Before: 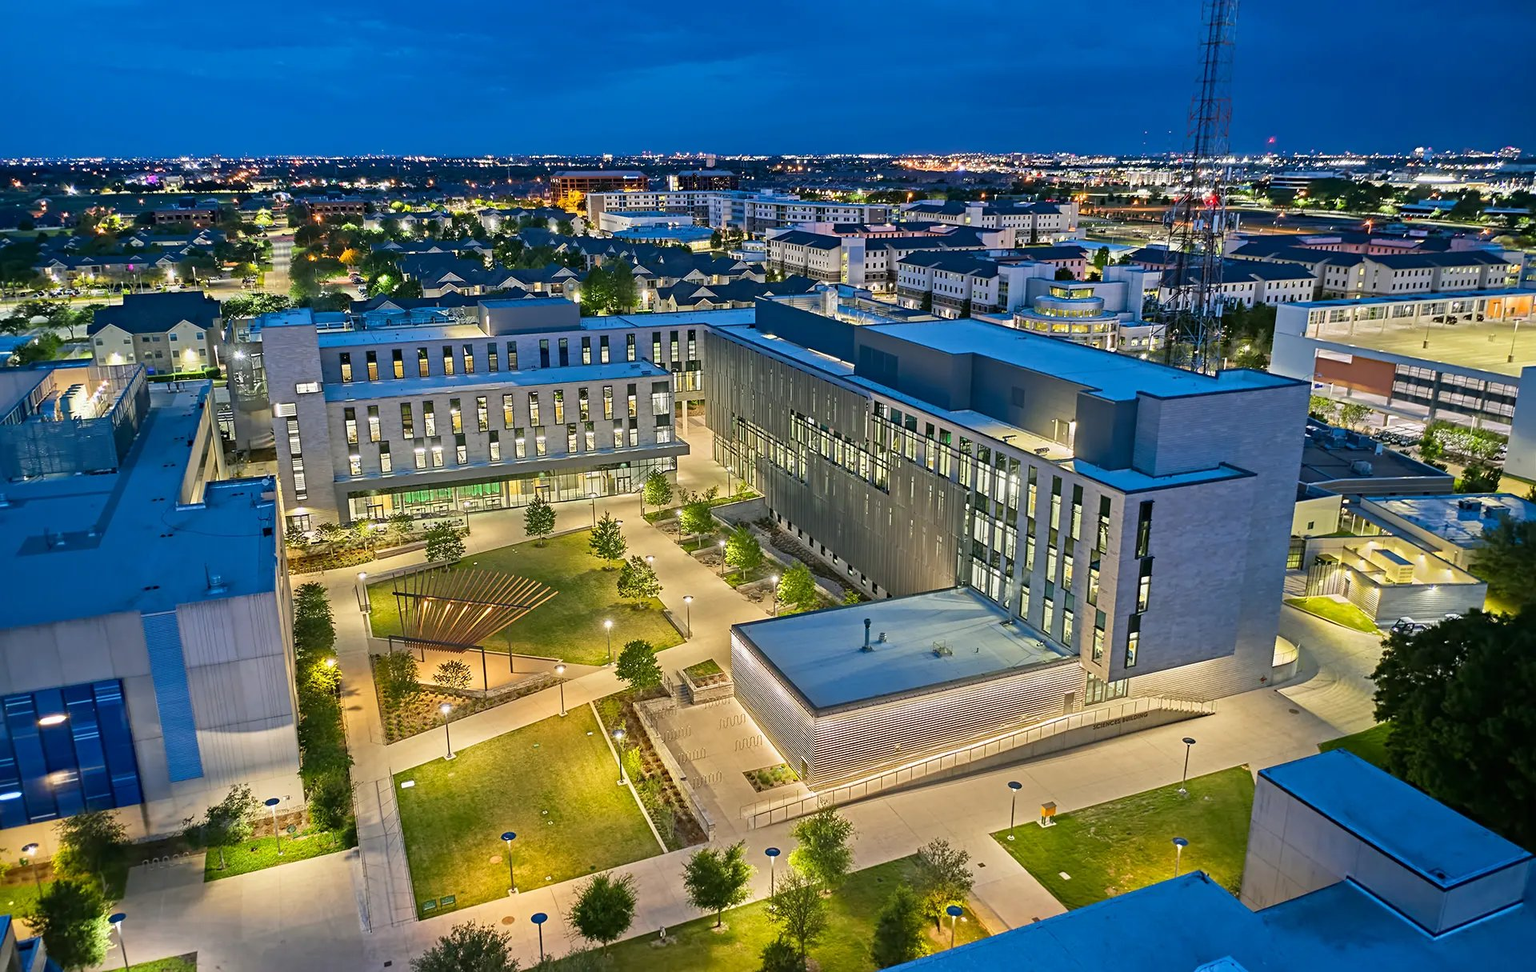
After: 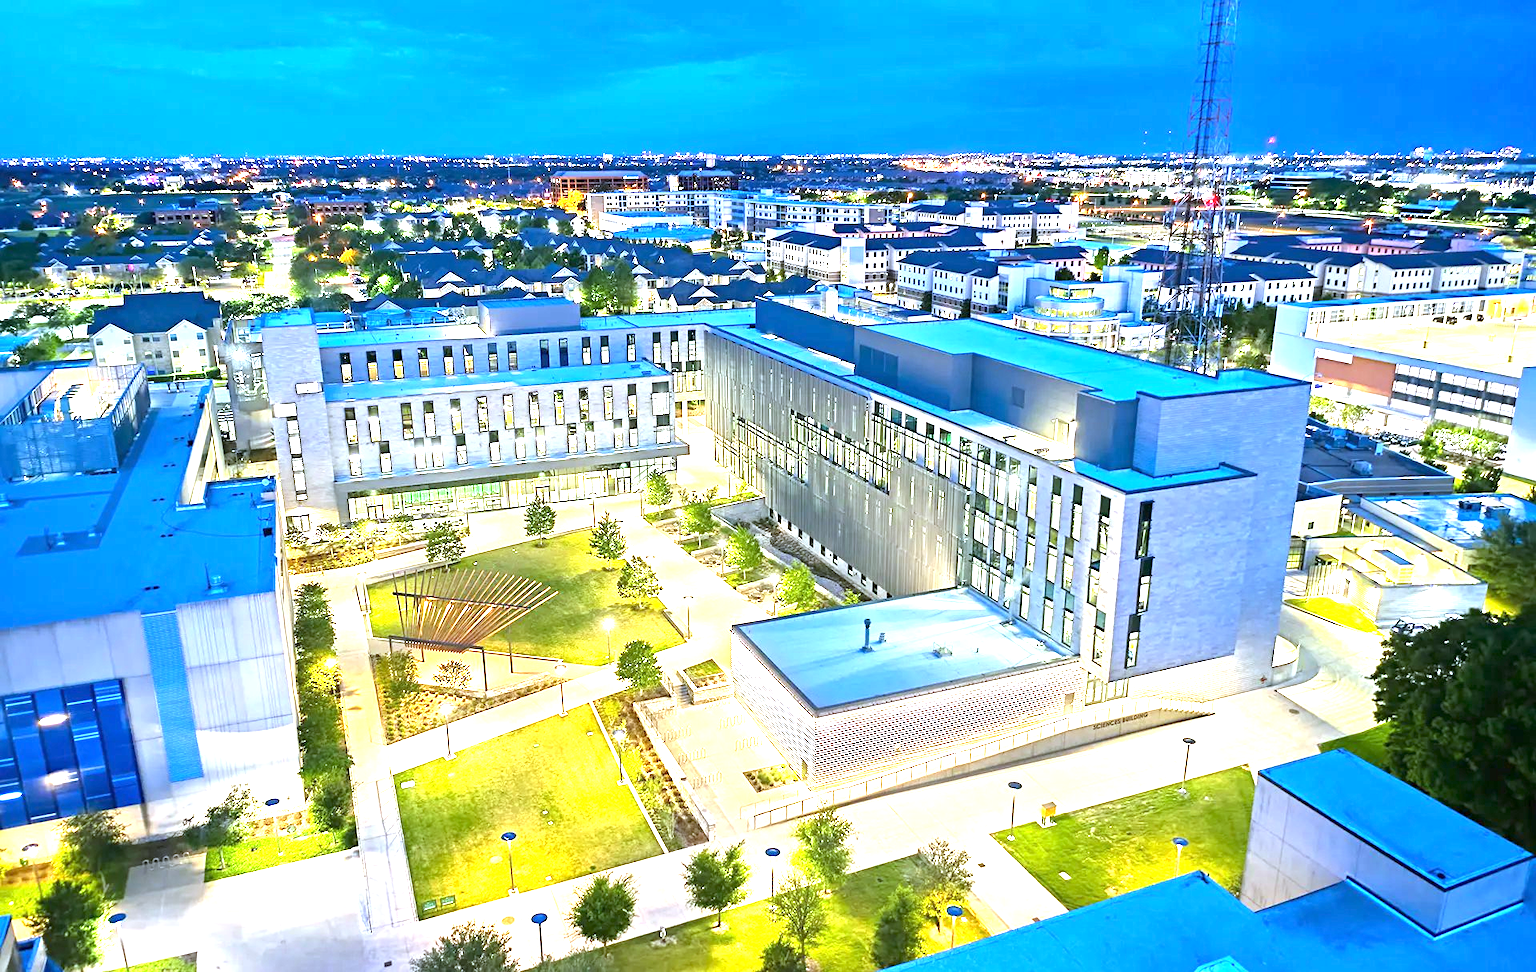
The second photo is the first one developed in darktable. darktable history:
white balance: red 0.926, green 1.003, blue 1.133
exposure: exposure 2 EV, compensate exposure bias true, compensate highlight preservation false
